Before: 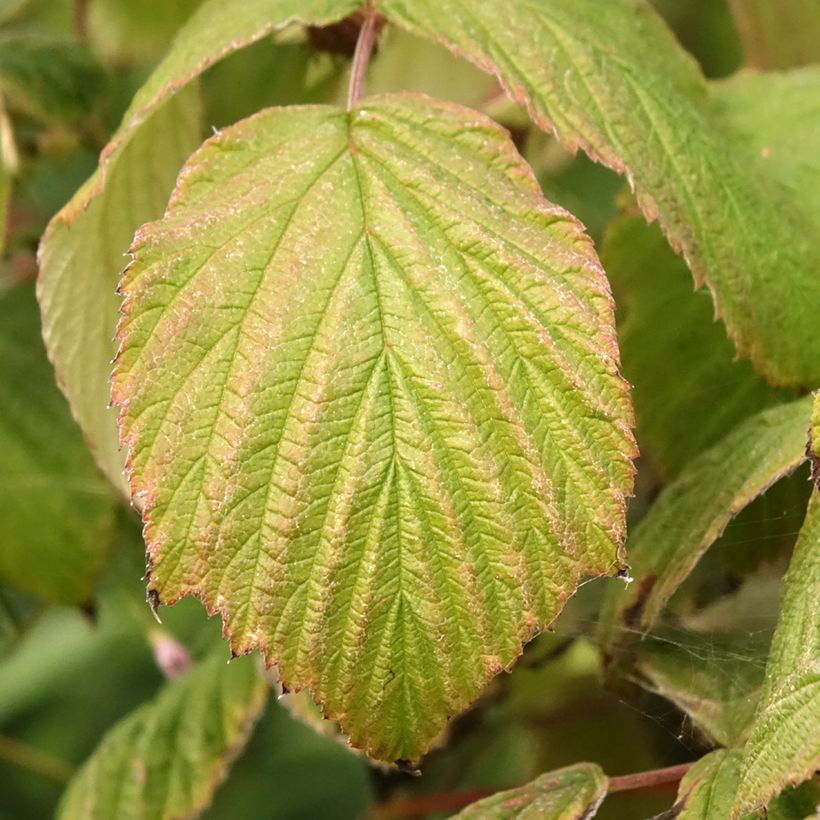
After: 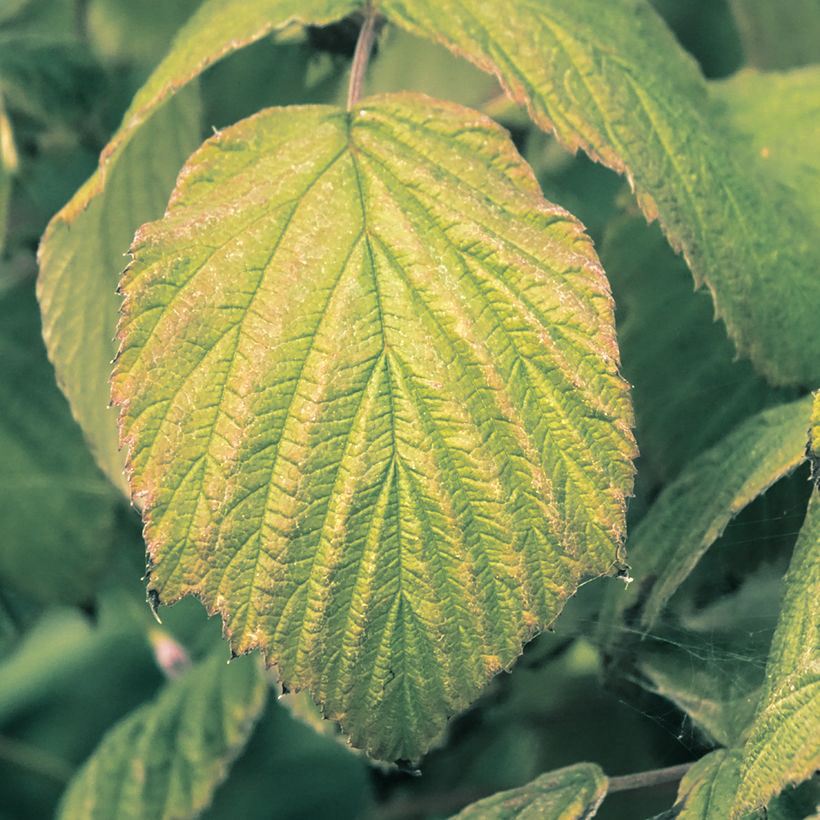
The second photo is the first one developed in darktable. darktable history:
split-toning: shadows › hue 186.43°, highlights › hue 49.29°, compress 30.29%
color contrast: green-magenta contrast 0.8, blue-yellow contrast 1.1, unbound 0
